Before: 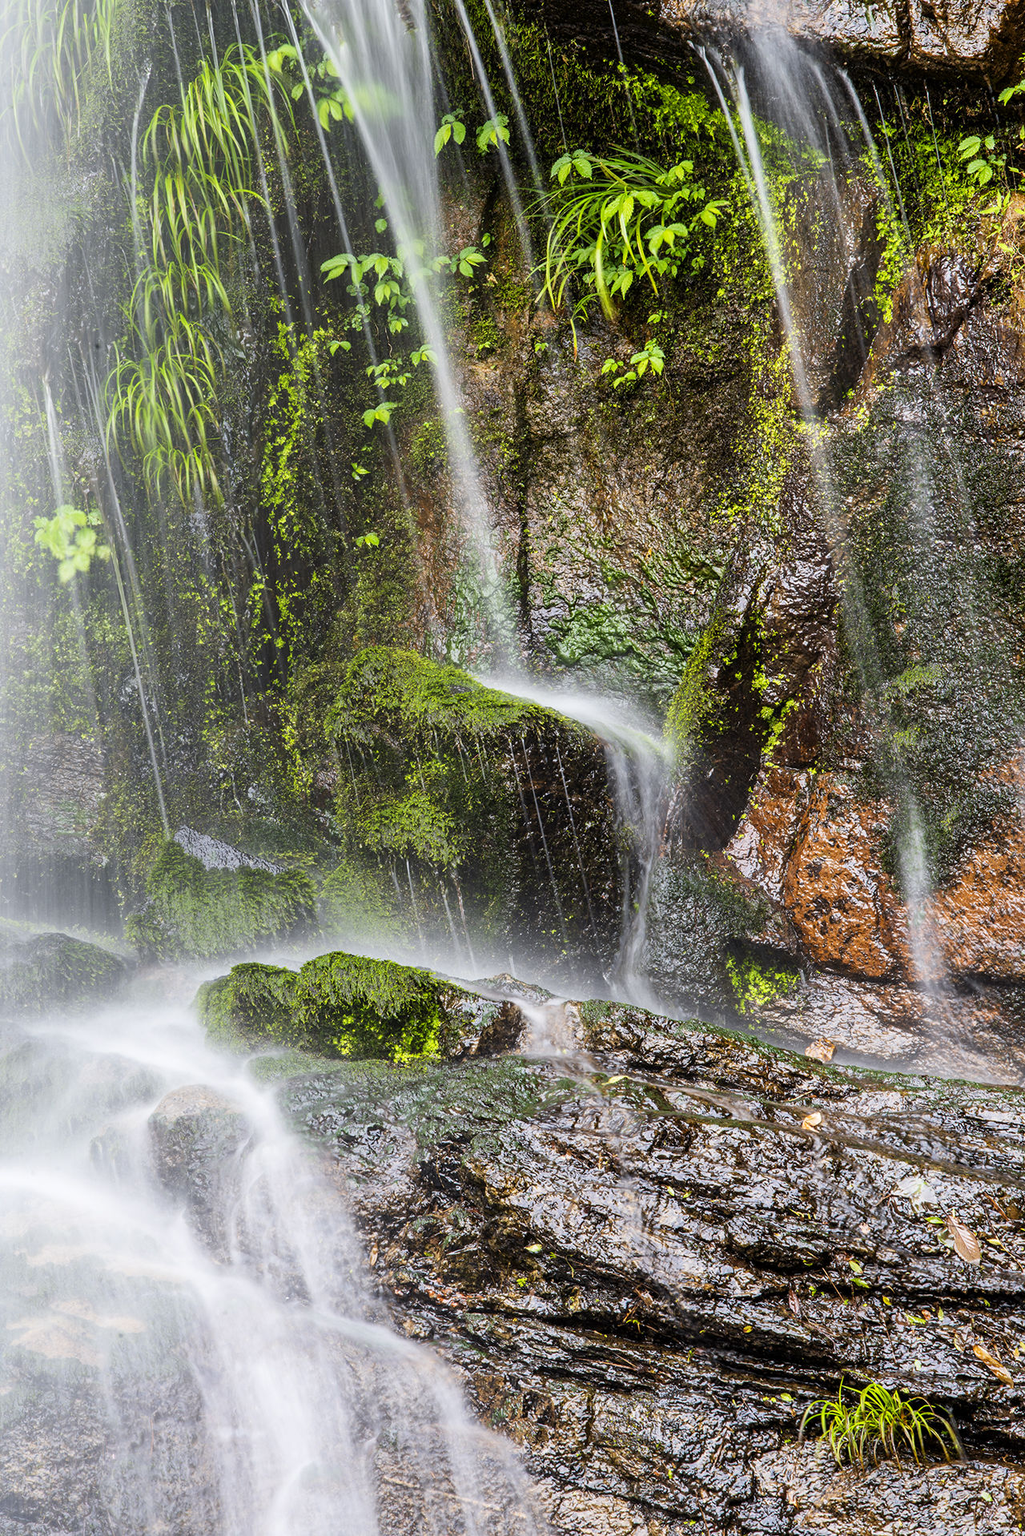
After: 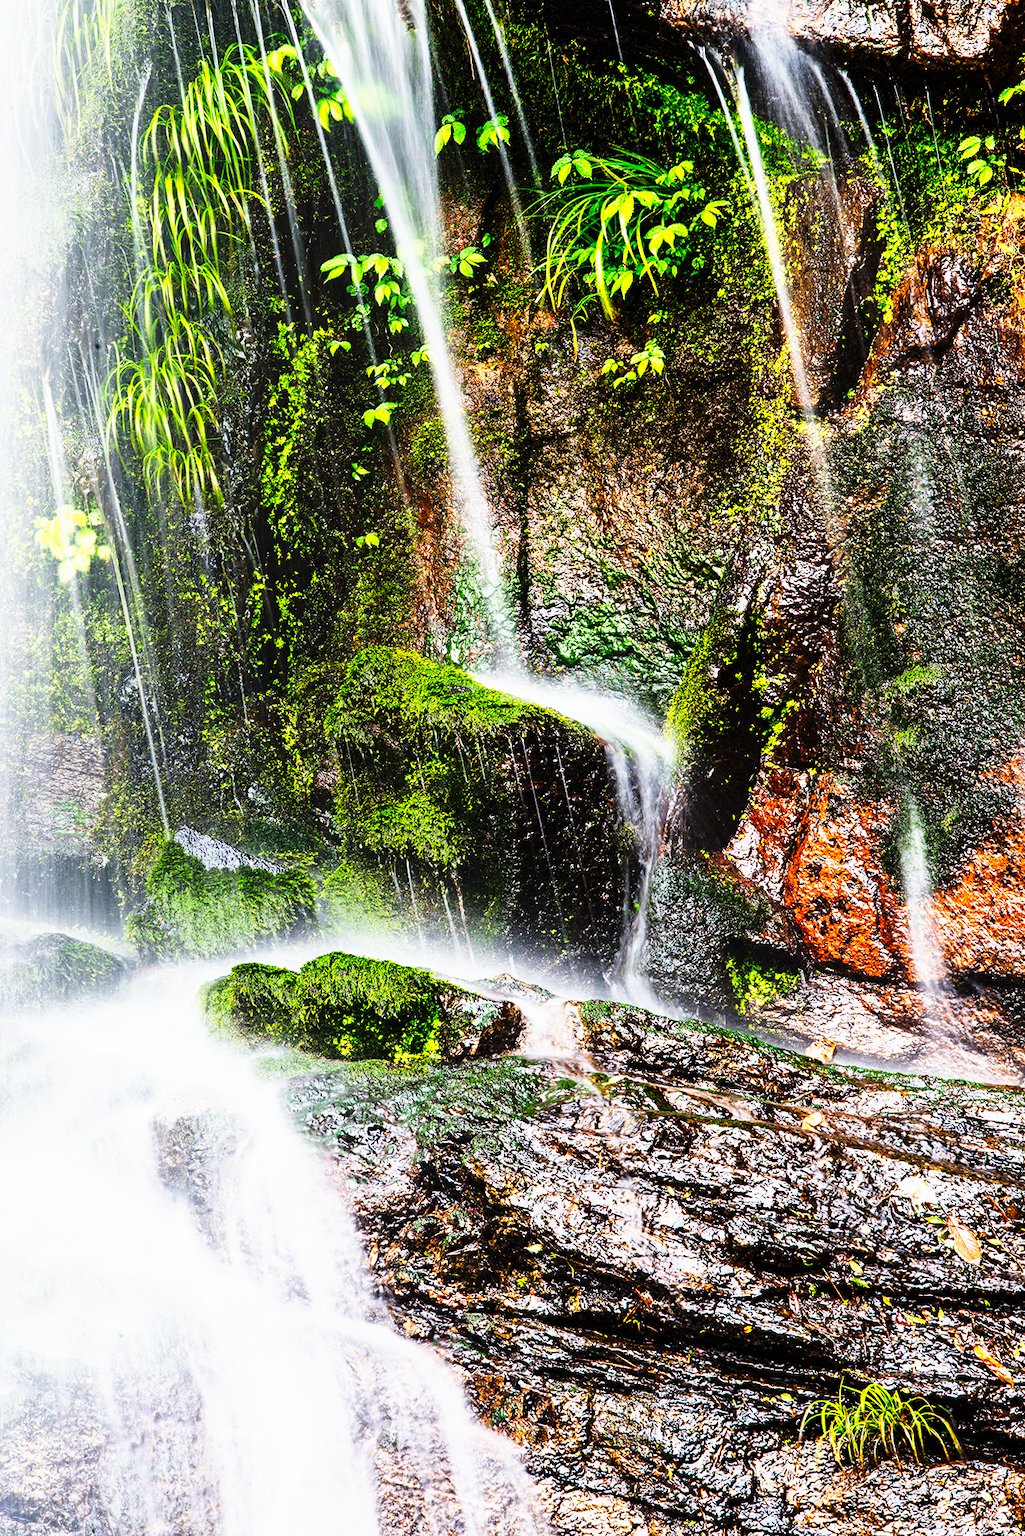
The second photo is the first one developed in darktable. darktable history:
tone curve: curves: ch0 [(0, 0) (0.003, 0.005) (0.011, 0.008) (0.025, 0.013) (0.044, 0.017) (0.069, 0.022) (0.1, 0.029) (0.136, 0.038) (0.177, 0.053) (0.224, 0.081) (0.277, 0.128) (0.335, 0.214) (0.399, 0.343) (0.468, 0.478) (0.543, 0.641) (0.623, 0.798) (0.709, 0.911) (0.801, 0.971) (0.898, 0.99) (1, 1)], preserve colors none
